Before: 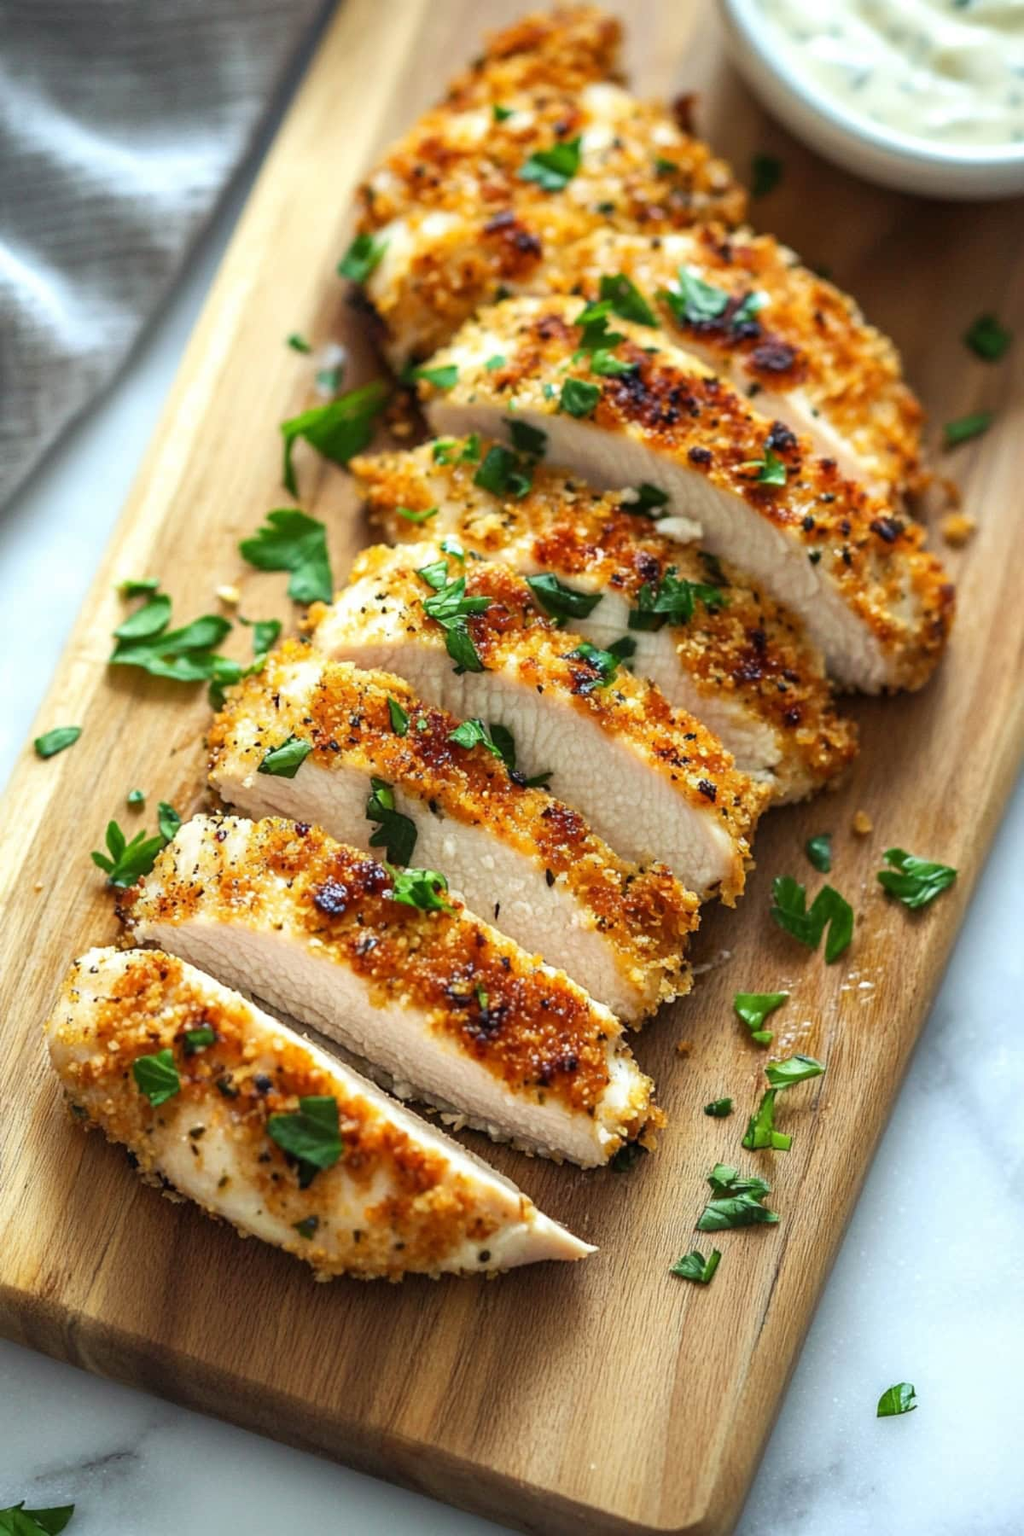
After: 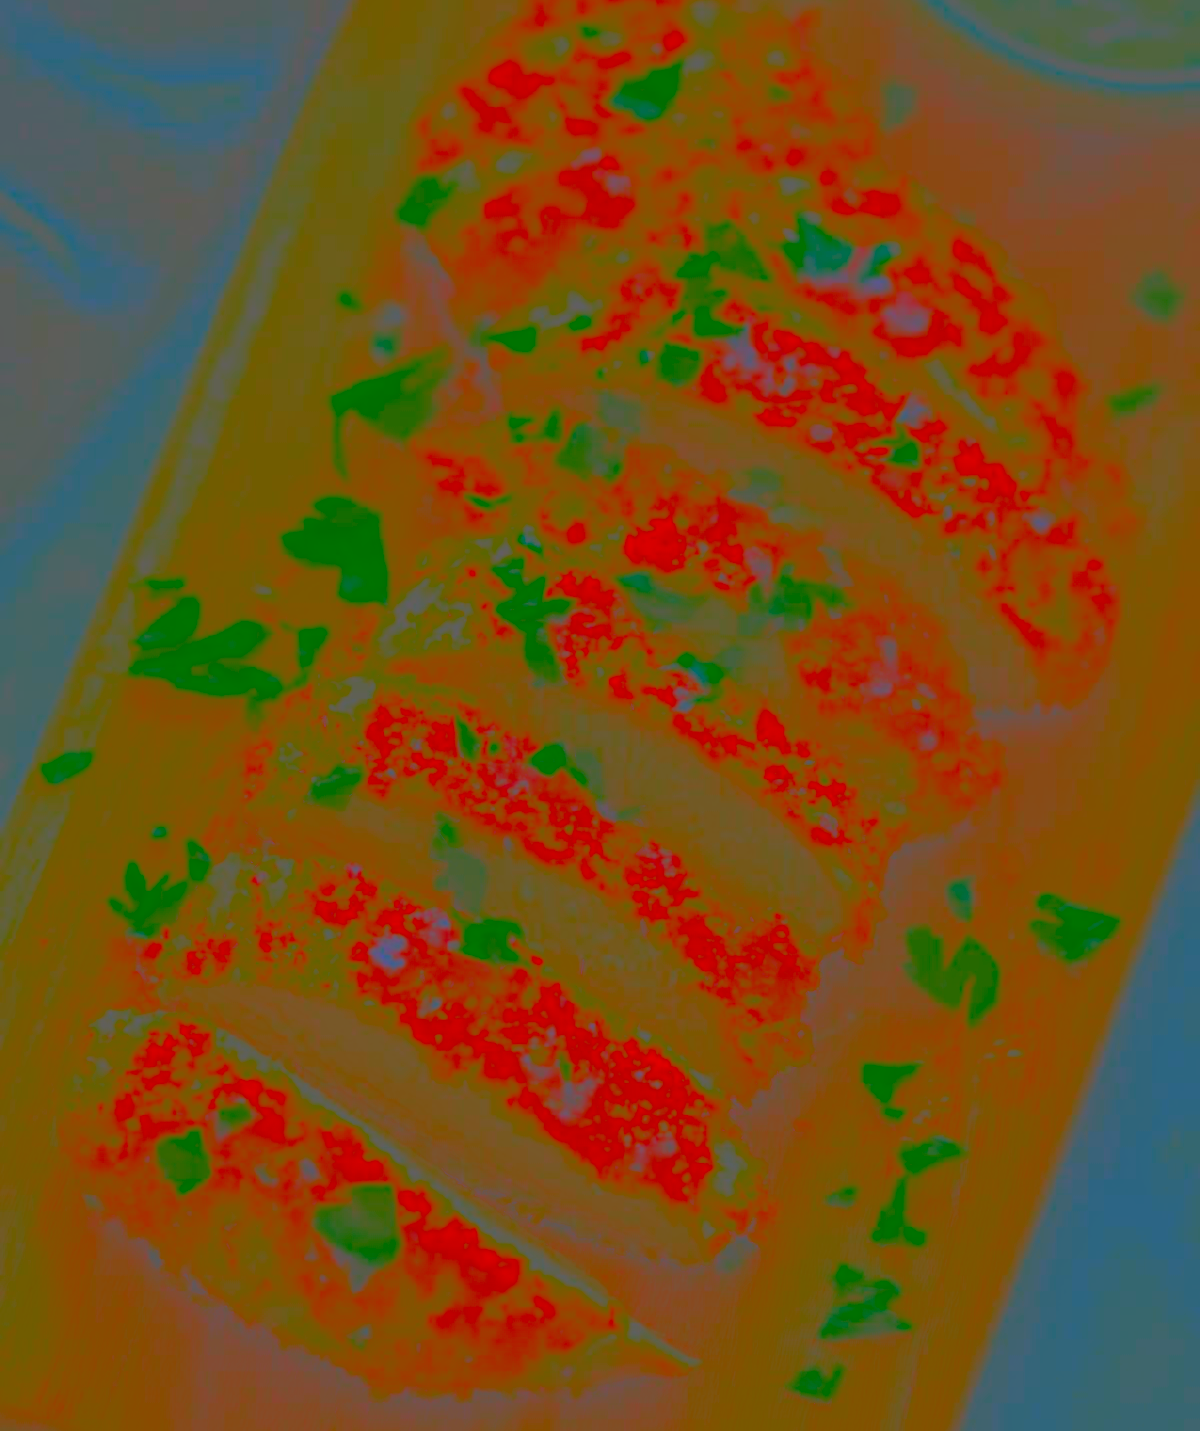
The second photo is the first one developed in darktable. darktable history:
contrast brightness saturation: contrast -0.977, brightness -0.176, saturation 0.764
crop and rotate: top 5.651%, bottom 14.798%
